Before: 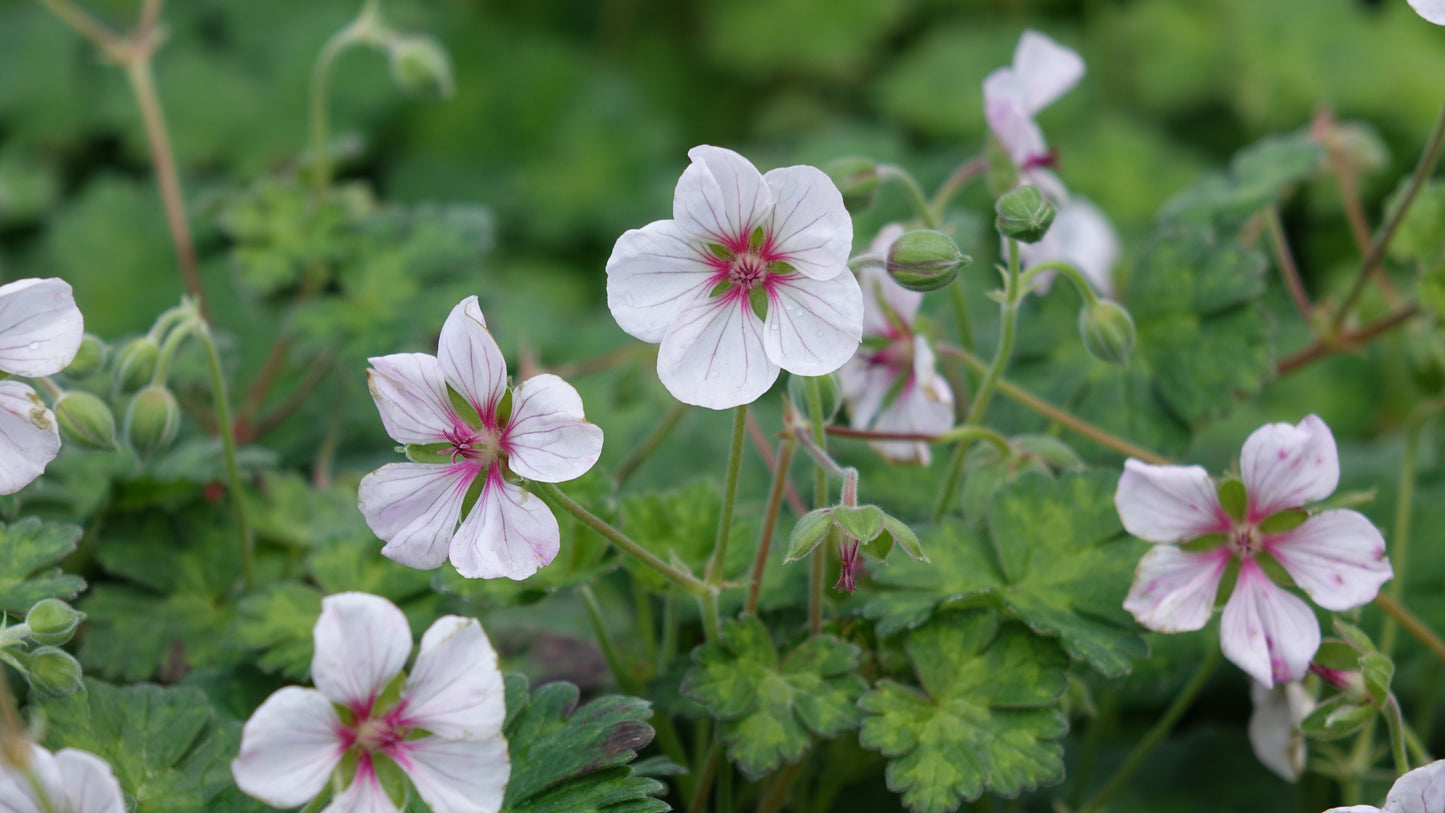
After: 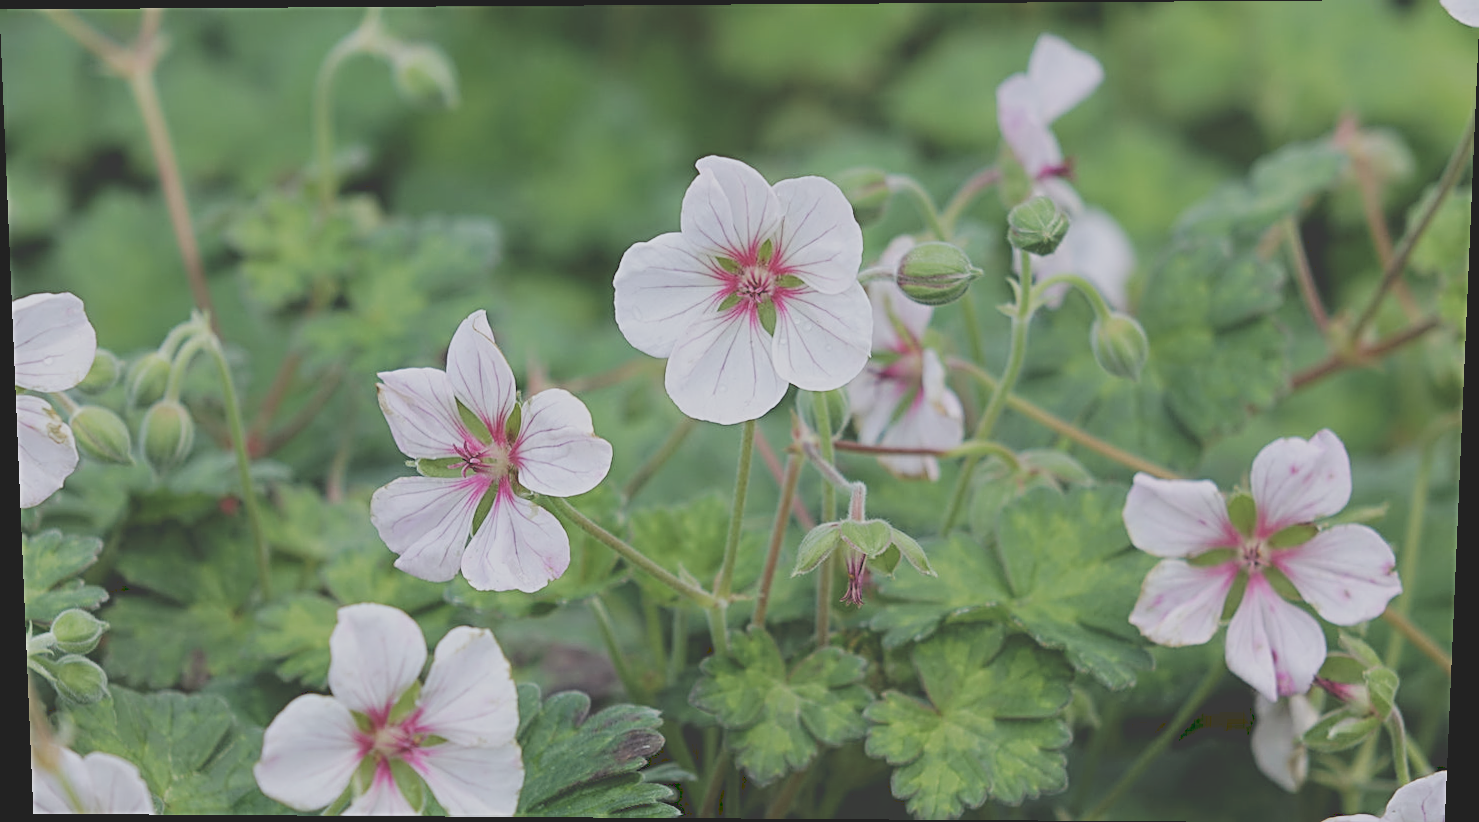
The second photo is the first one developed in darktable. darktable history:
rotate and perspective: lens shift (vertical) 0.048, lens shift (horizontal) -0.024, automatic cropping off
tone curve: curves: ch0 [(0, 0) (0.003, 0.238) (0.011, 0.238) (0.025, 0.242) (0.044, 0.256) (0.069, 0.277) (0.1, 0.294) (0.136, 0.315) (0.177, 0.345) (0.224, 0.379) (0.277, 0.419) (0.335, 0.463) (0.399, 0.511) (0.468, 0.566) (0.543, 0.627) (0.623, 0.687) (0.709, 0.75) (0.801, 0.824) (0.898, 0.89) (1, 1)], preserve colors none
sharpen: radius 2.584, amount 0.688
filmic rgb: black relative exposure -7.65 EV, white relative exposure 4.56 EV, hardness 3.61
